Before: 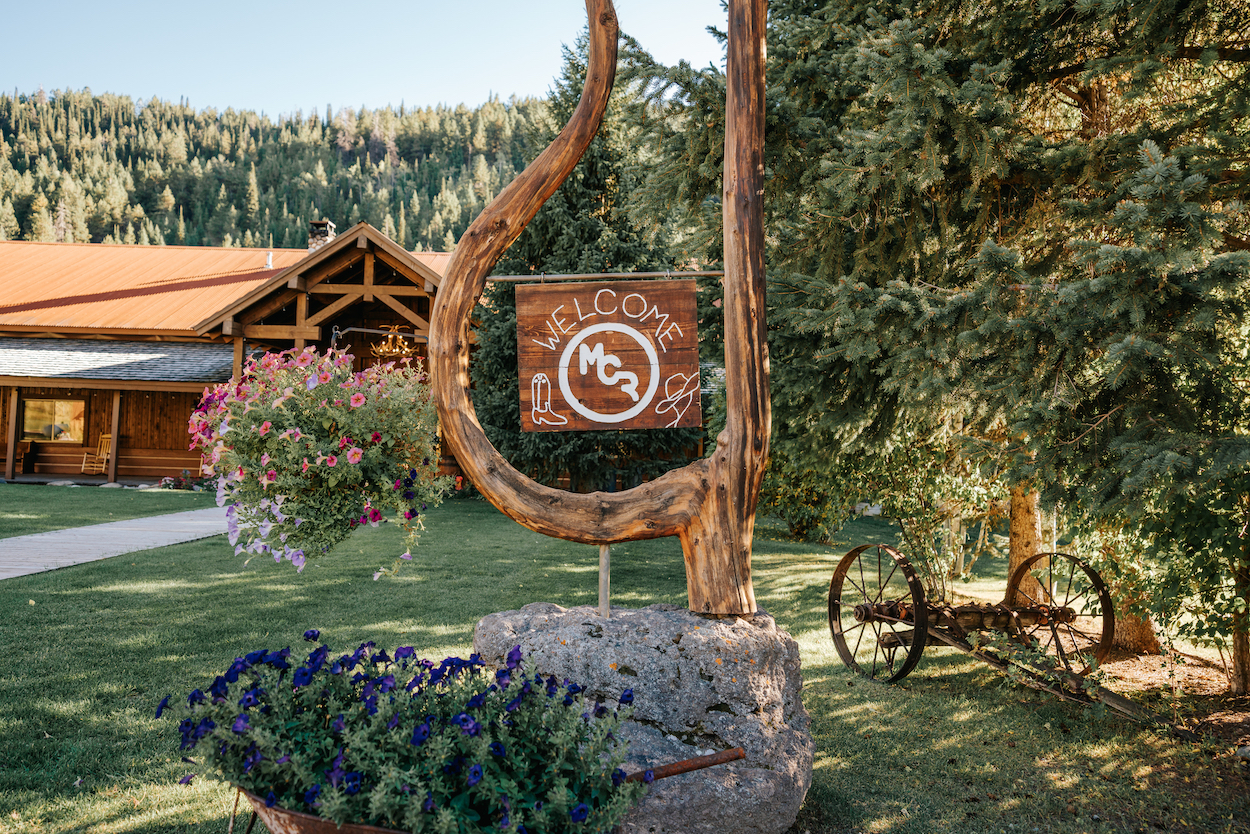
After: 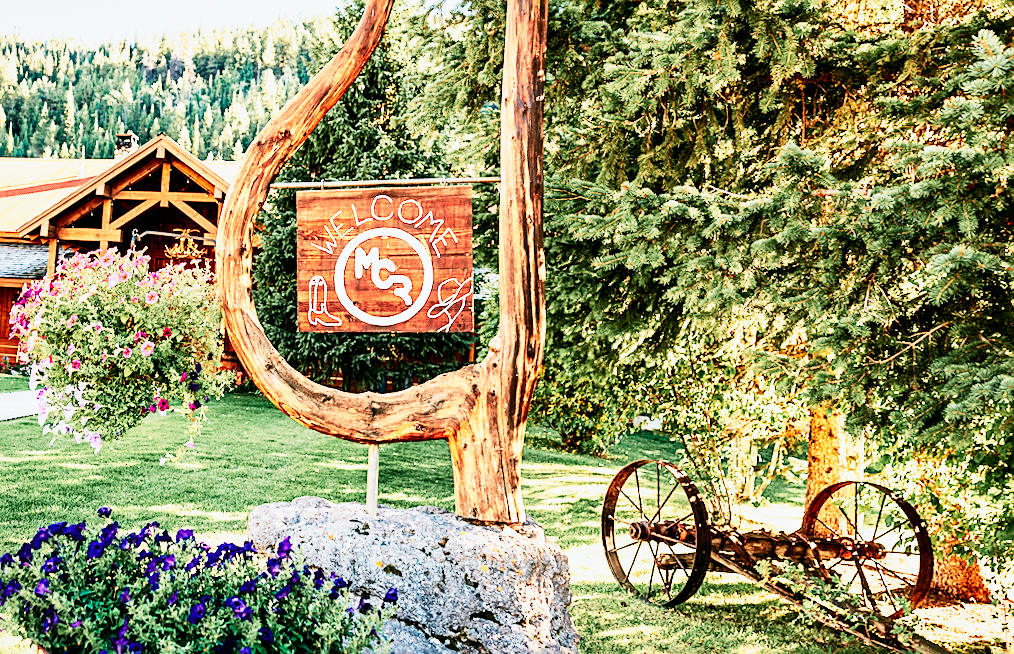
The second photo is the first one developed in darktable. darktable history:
rotate and perspective: rotation 1.69°, lens shift (vertical) -0.023, lens shift (horizontal) -0.291, crop left 0.025, crop right 0.988, crop top 0.092, crop bottom 0.842
base curve: curves: ch0 [(0, 0) (0.007, 0.004) (0.027, 0.03) (0.046, 0.07) (0.207, 0.54) (0.442, 0.872) (0.673, 0.972) (1, 1)], preserve colors none
exposure: black level correction 0.001, exposure 0.5 EV, compensate exposure bias true, compensate highlight preservation false
crop: left 9.807%, top 6.259%, right 7.334%, bottom 2.177%
grain: coarseness 0.09 ISO, strength 10%
local contrast: mode bilateral grid, contrast 28, coarseness 16, detail 115%, midtone range 0.2
sharpen: on, module defaults
tone curve: curves: ch0 [(0, 0) (0.058, 0.027) (0.214, 0.183) (0.304, 0.288) (0.522, 0.549) (0.658, 0.7) (0.741, 0.775) (0.844, 0.866) (0.986, 0.957)]; ch1 [(0, 0) (0.172, 0.123) (0.312, 0.296) (0.437, 0.429) (0.471, 0.469) (0.502, 0.5) (0.513, 0.515) (0.572, 0.603) (0.617, 0.653) (0.68, 0.724) (0.889, 0.924) (1, 1)]; ch2 [(0, 0) (0.411, 0.424) (0.489, 0.49) (0.502, 0.5) (0.517, 0.519) (0.549, 0.578) (0.604, 0.628) (0.693, 0.686) (1, 1)], color space Lab, independent channels, preserve colors none
